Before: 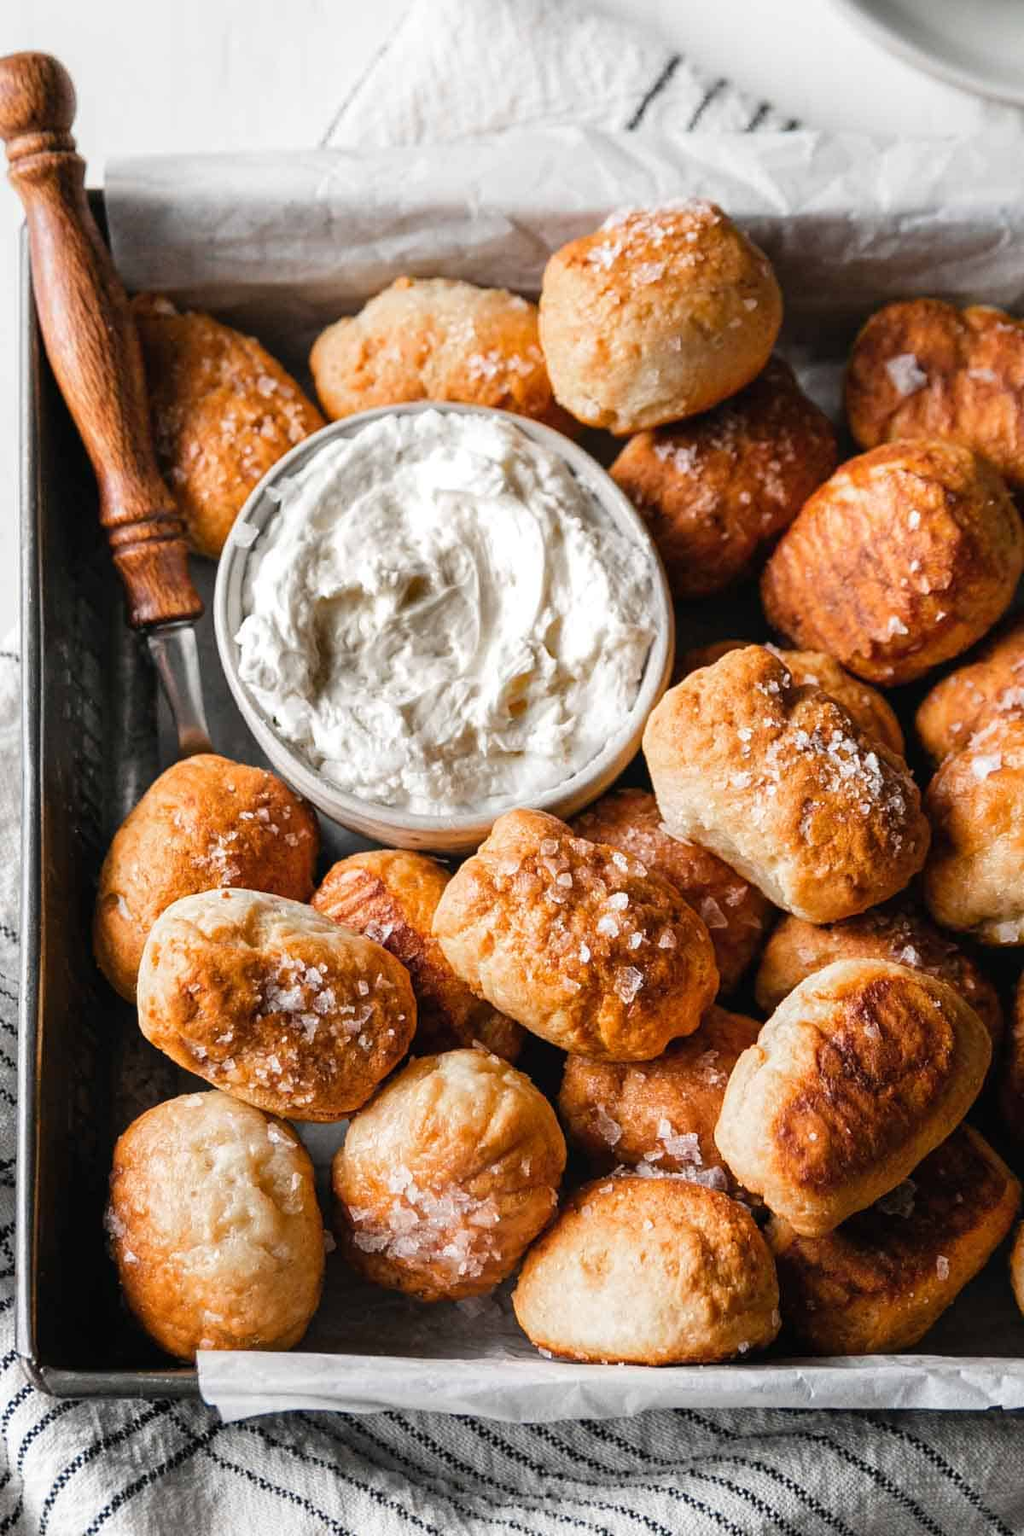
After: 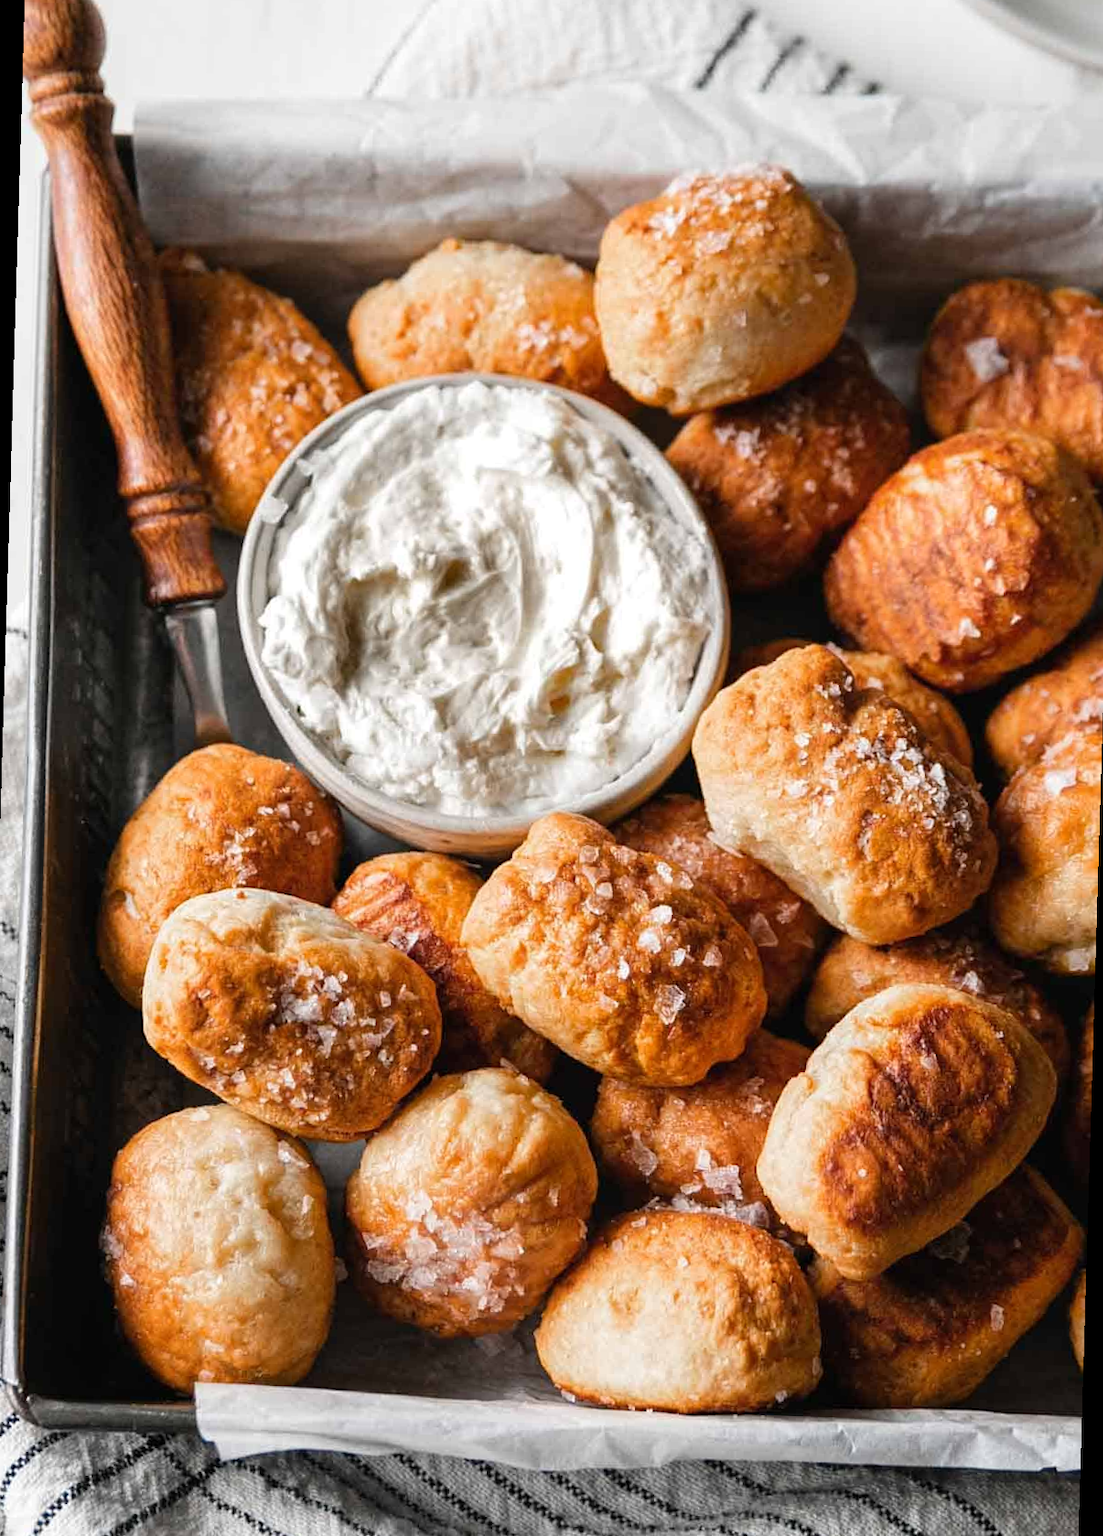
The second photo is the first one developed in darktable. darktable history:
rotate and perspective: rotation 1.71°, crop left 0.019, crop right 0.981, crop top 0.042, crop bottom 0.958
